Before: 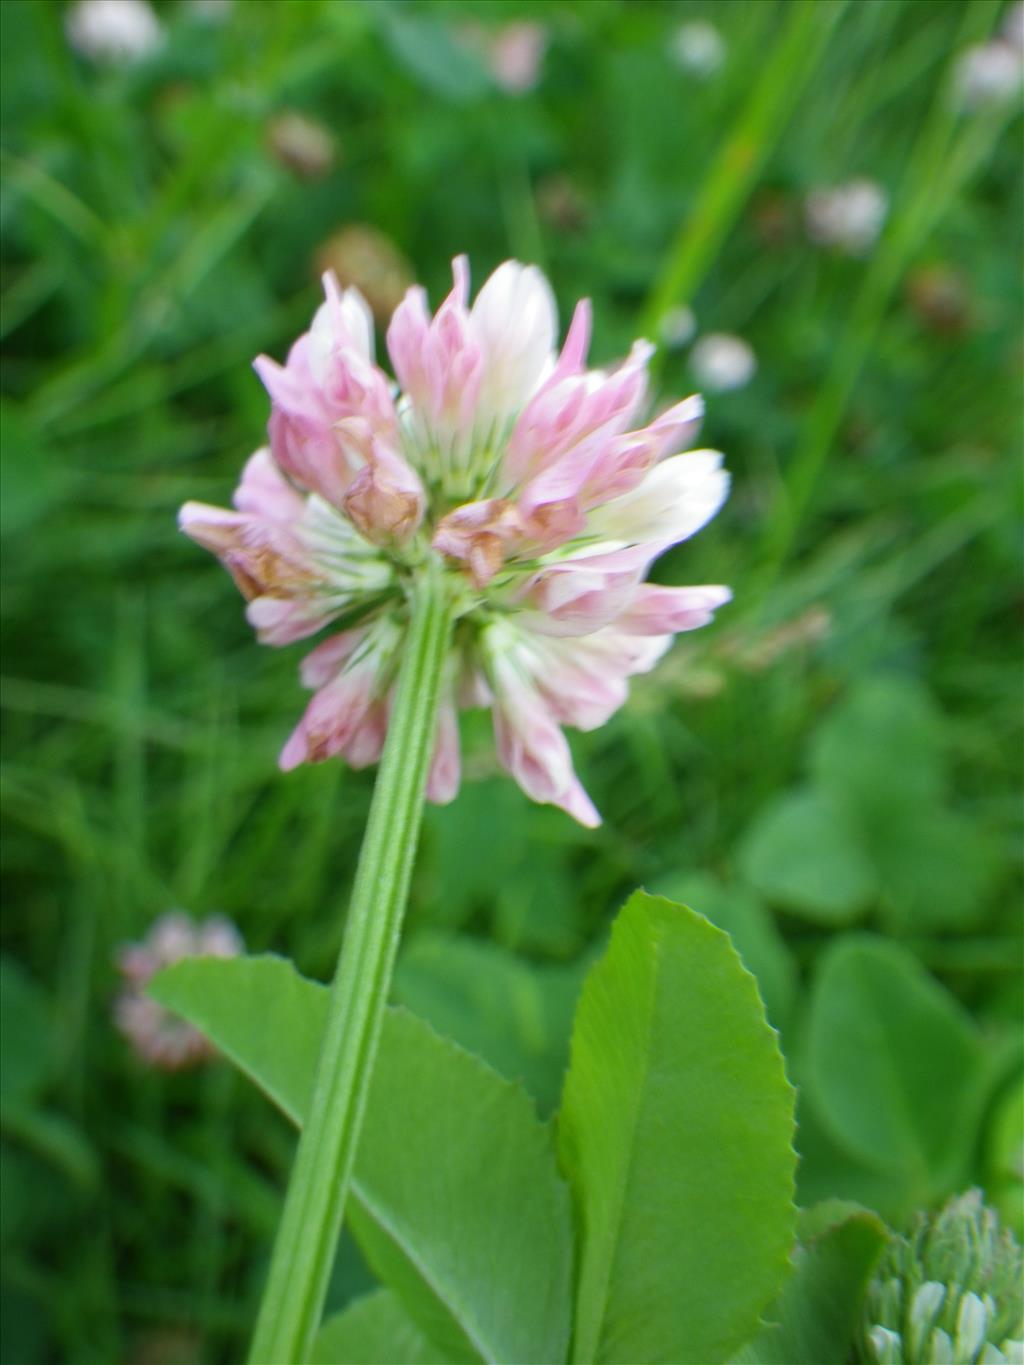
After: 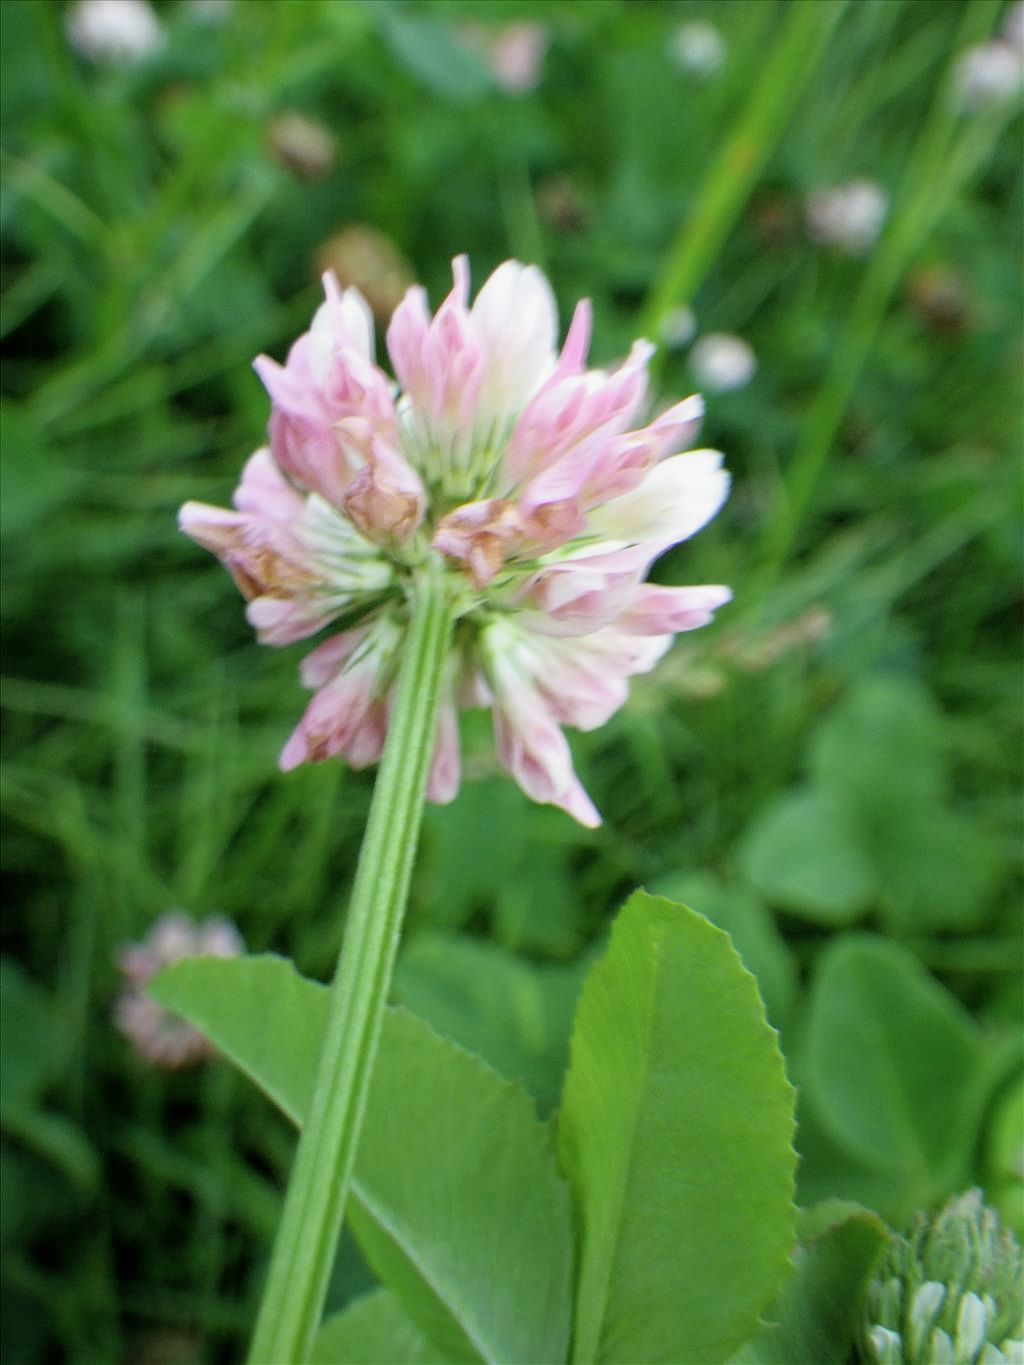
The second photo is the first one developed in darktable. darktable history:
filmic rgb: black relative exposure -4.93 EV, white relative exposure 2.83 EV, hardness 3.72, preserve chrominance max RGB
contrast brightness saturation: saturation -0.082
